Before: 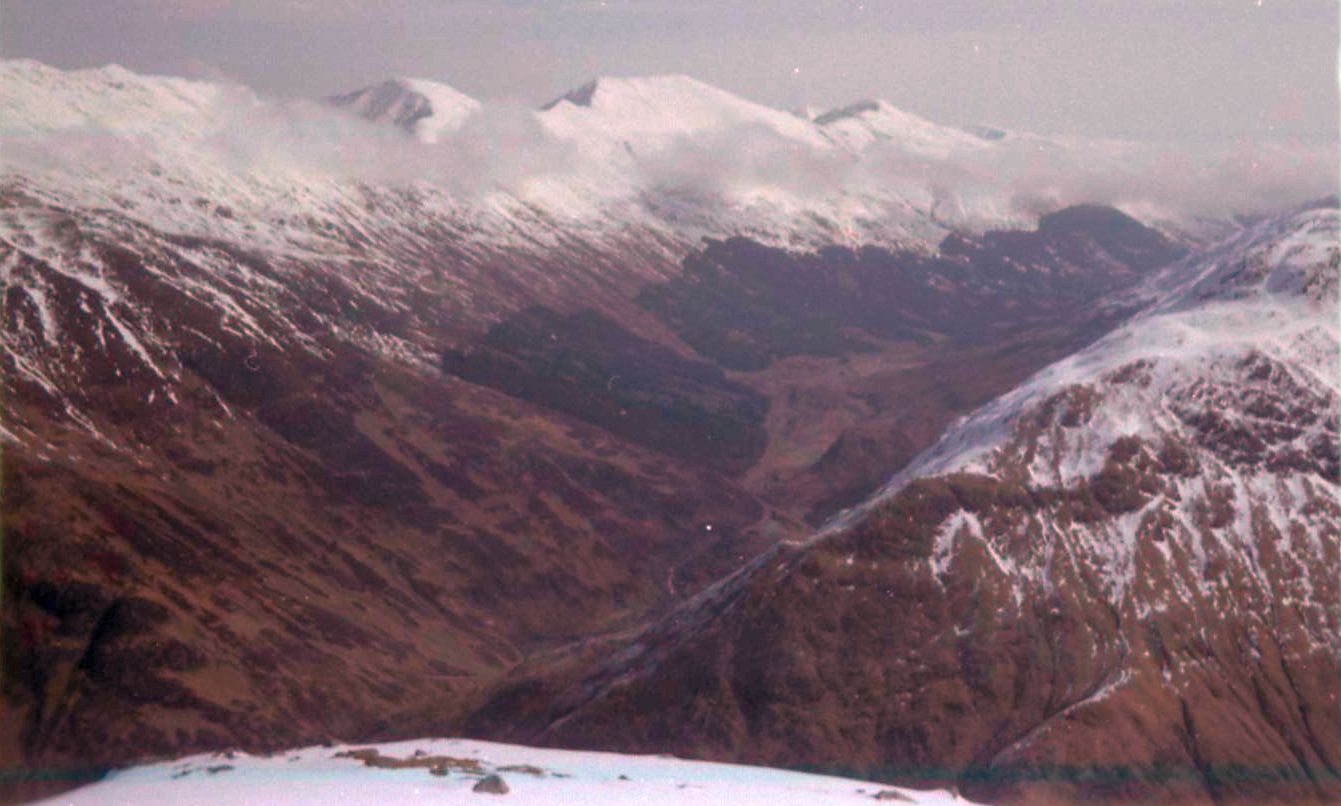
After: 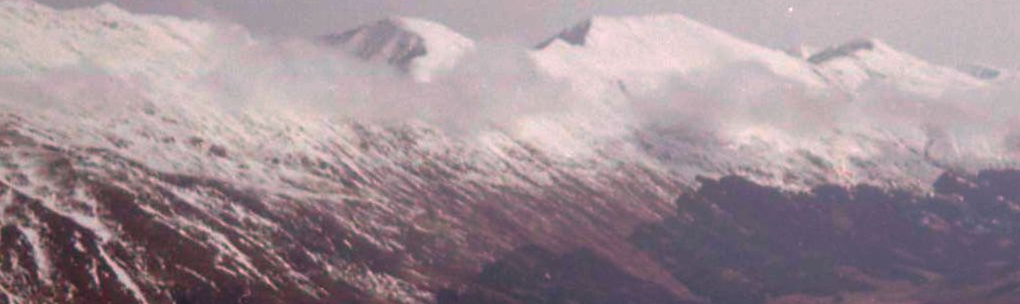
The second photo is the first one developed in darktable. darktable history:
crop: left 0.515%, top 7.634%, right 23.372%, bottom 54.61%
